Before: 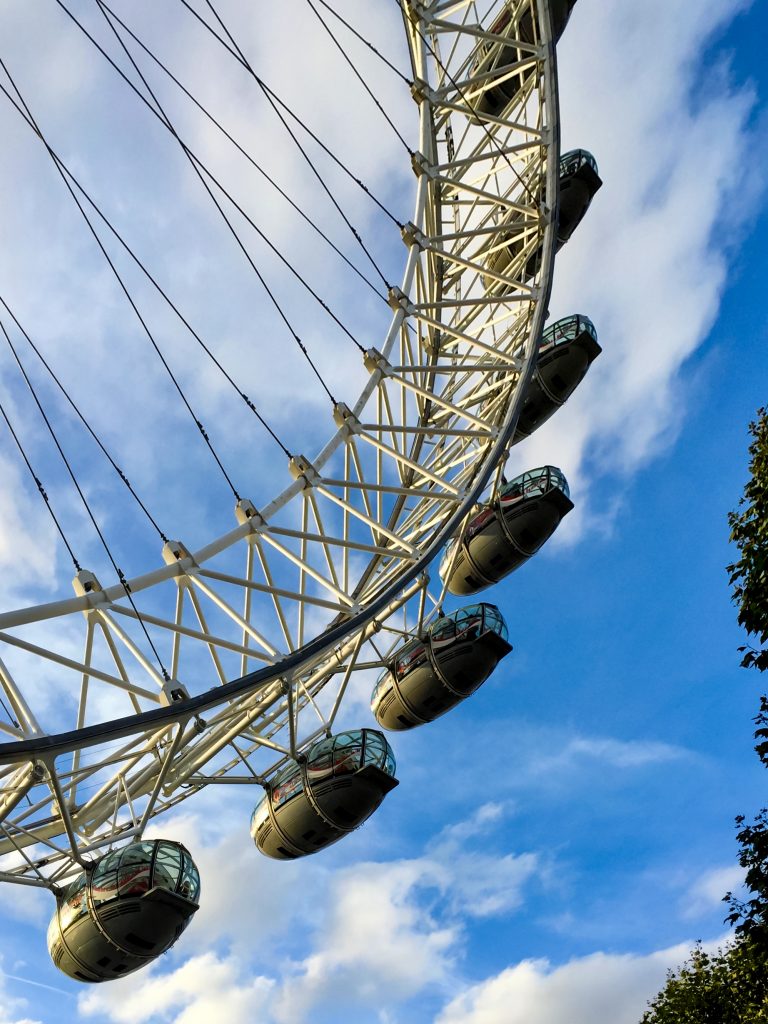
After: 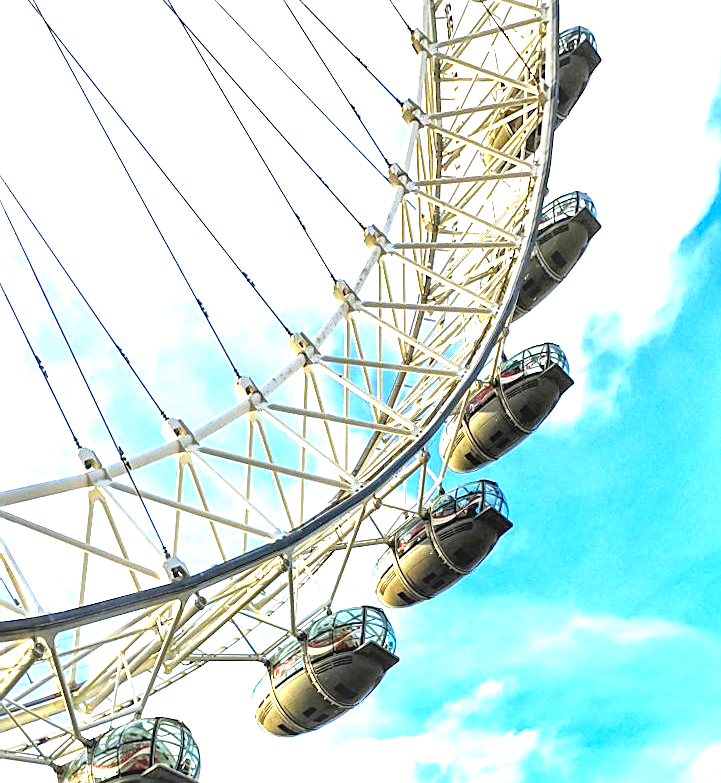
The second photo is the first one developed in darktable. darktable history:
local contrast: on, module defaults
crop and rotate: angle 0.101°, top 11.983%, right 5.781%, bottom 11.319%
exposure: exposure 2.047 EV, compensate highlight preservation false
sharpen: on, module defaults
